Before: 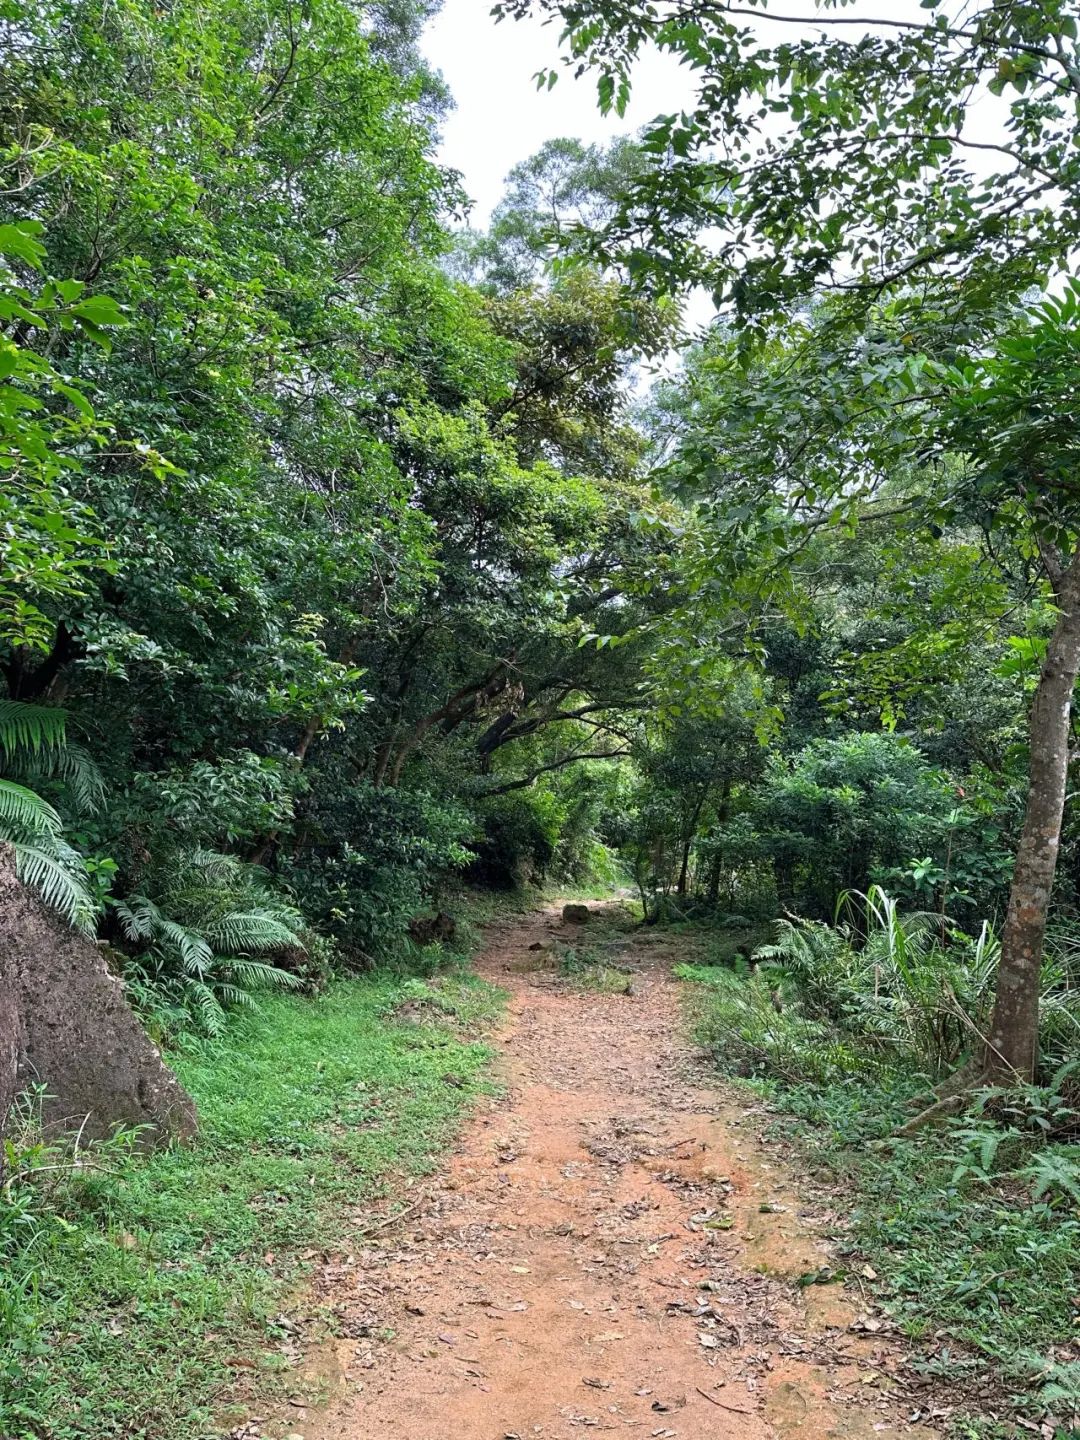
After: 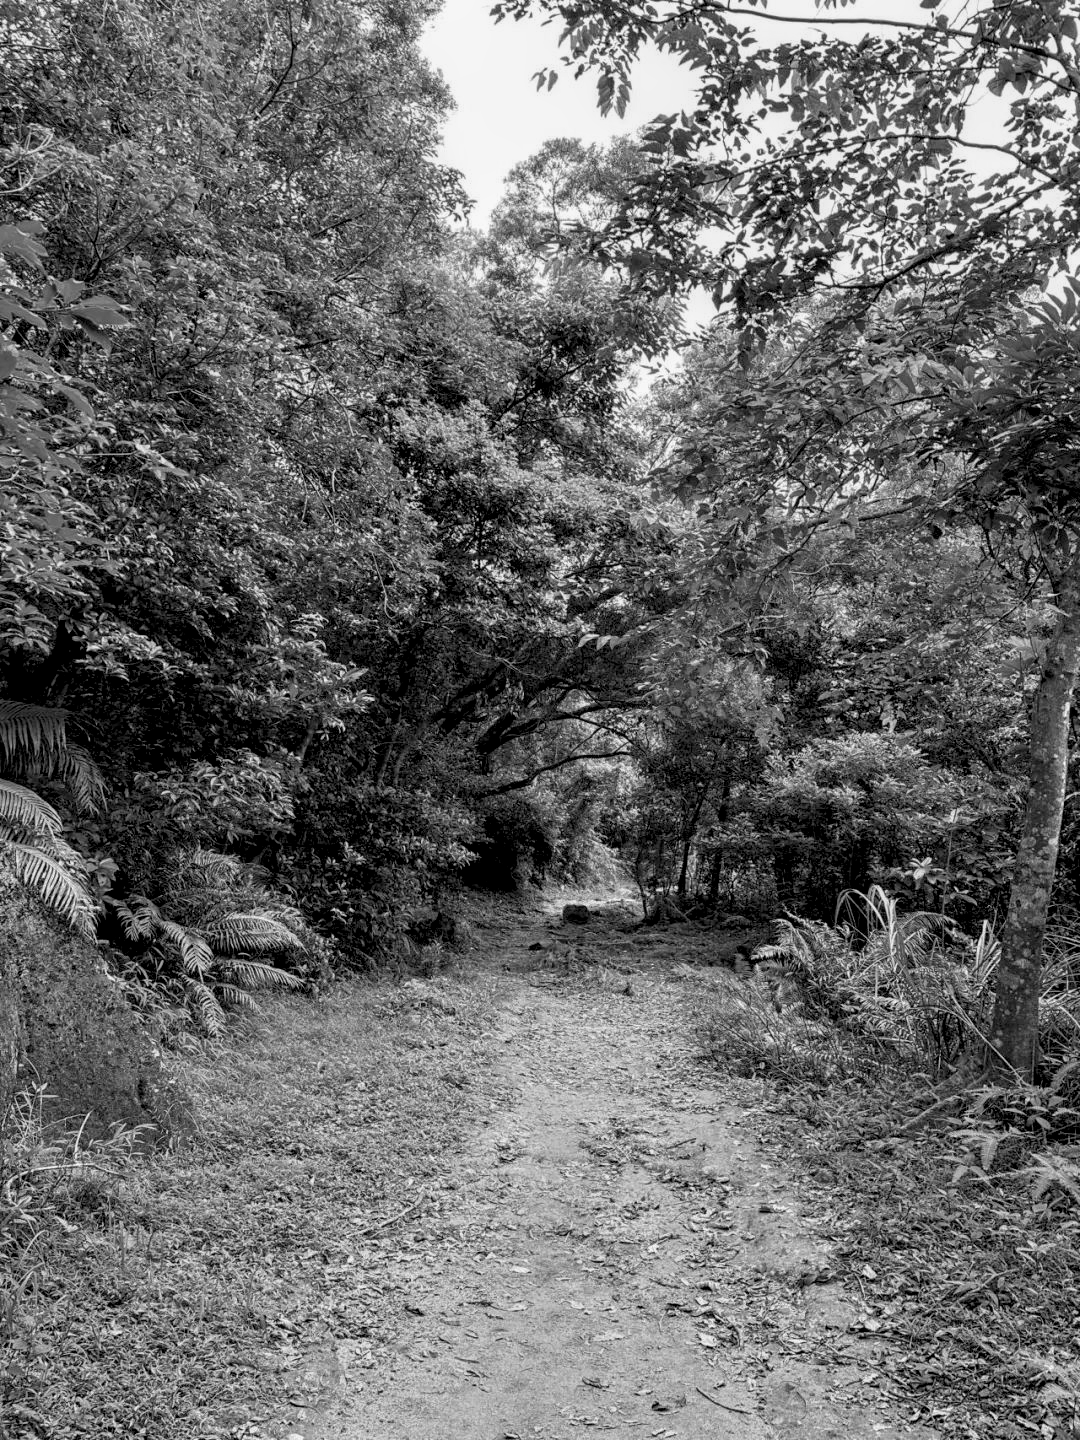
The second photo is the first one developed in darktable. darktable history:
local contrast: on, module defaults
exposure: black level correction 0.009, exposure -0.159 EV, compensate highlight preservation false
color balance rgb: perceptual saturation grading › global saturation 25%, global vibrance 20%
monochrome: size 1
